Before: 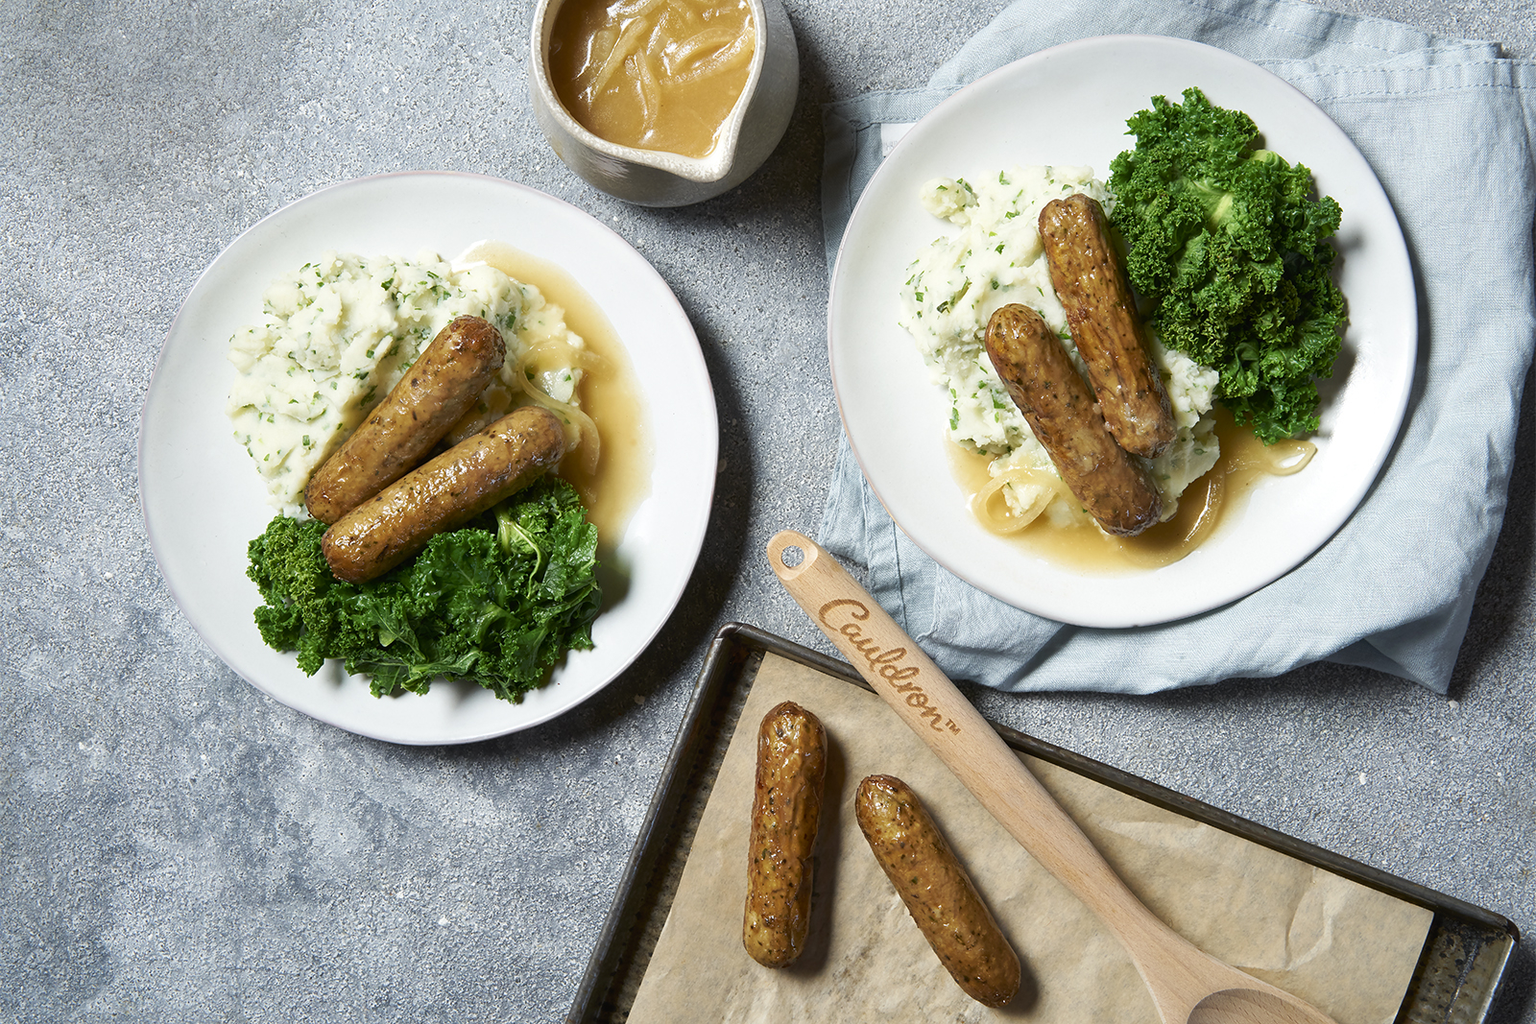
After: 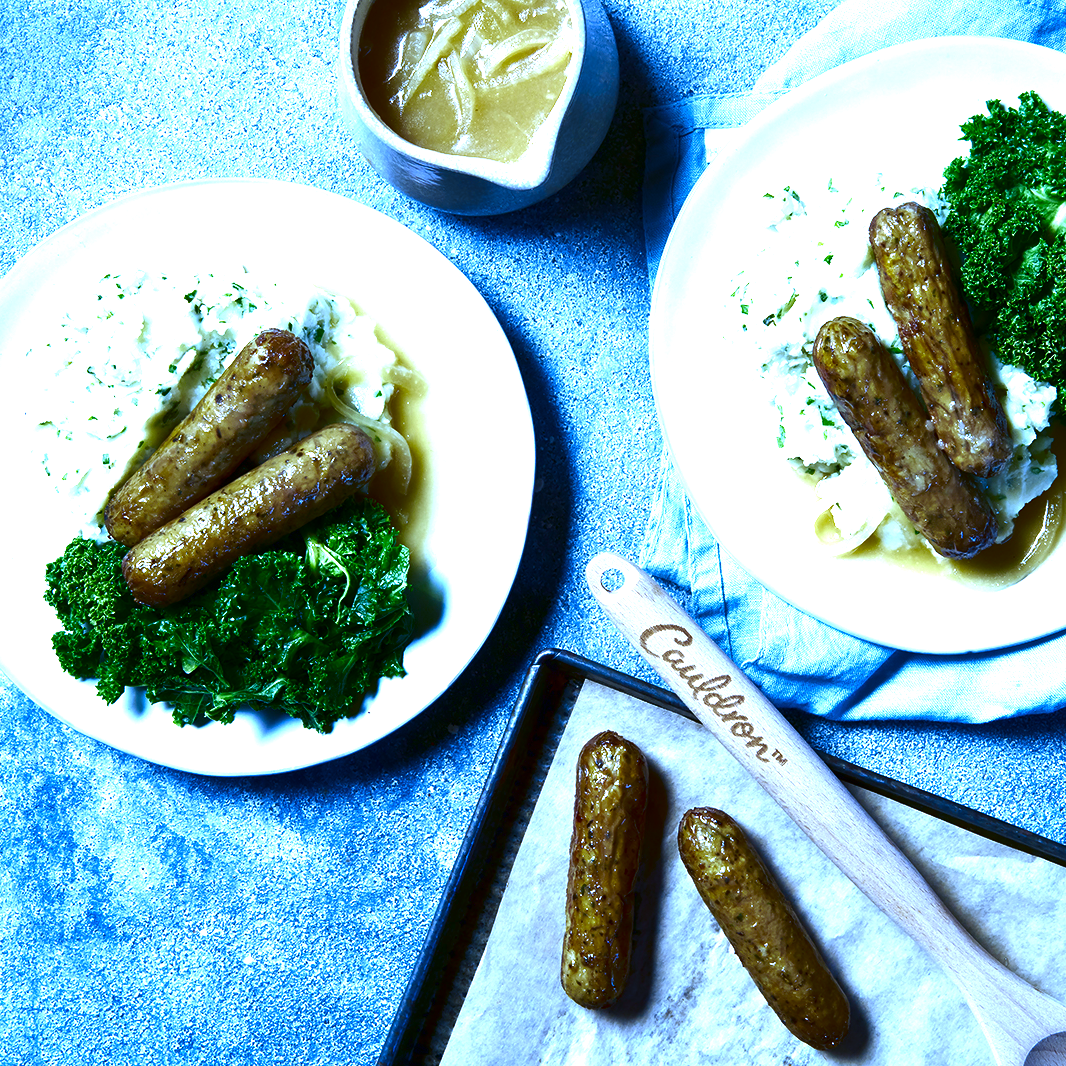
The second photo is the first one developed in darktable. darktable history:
contrast brightness saturation: brightness -0.52
exposure: black level correction 0, exposure 1.2 EV, compensate highlight preservation false
white balance: red 0.766, blue 1.537
crop and rotate: left 13.409%, right 19.924%
color balance rgb: perceptual saturation grading › global saturation 25%, global vibrance 20%
